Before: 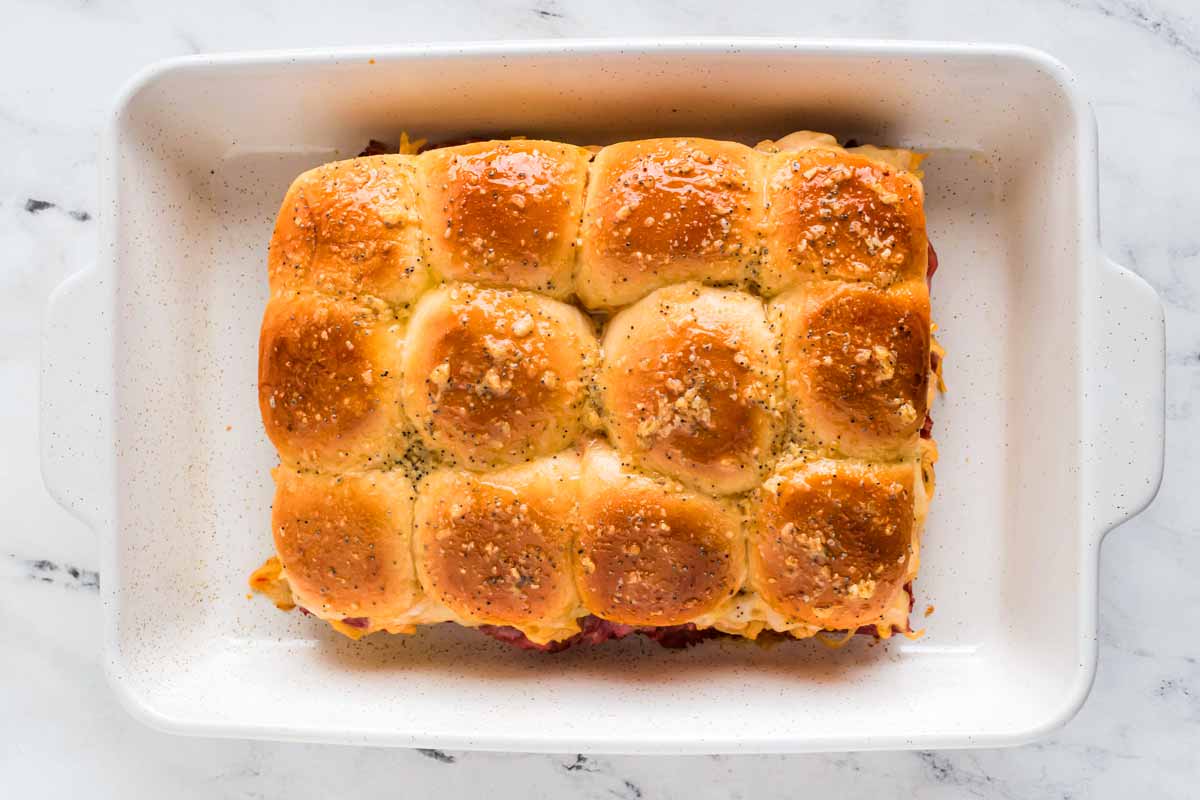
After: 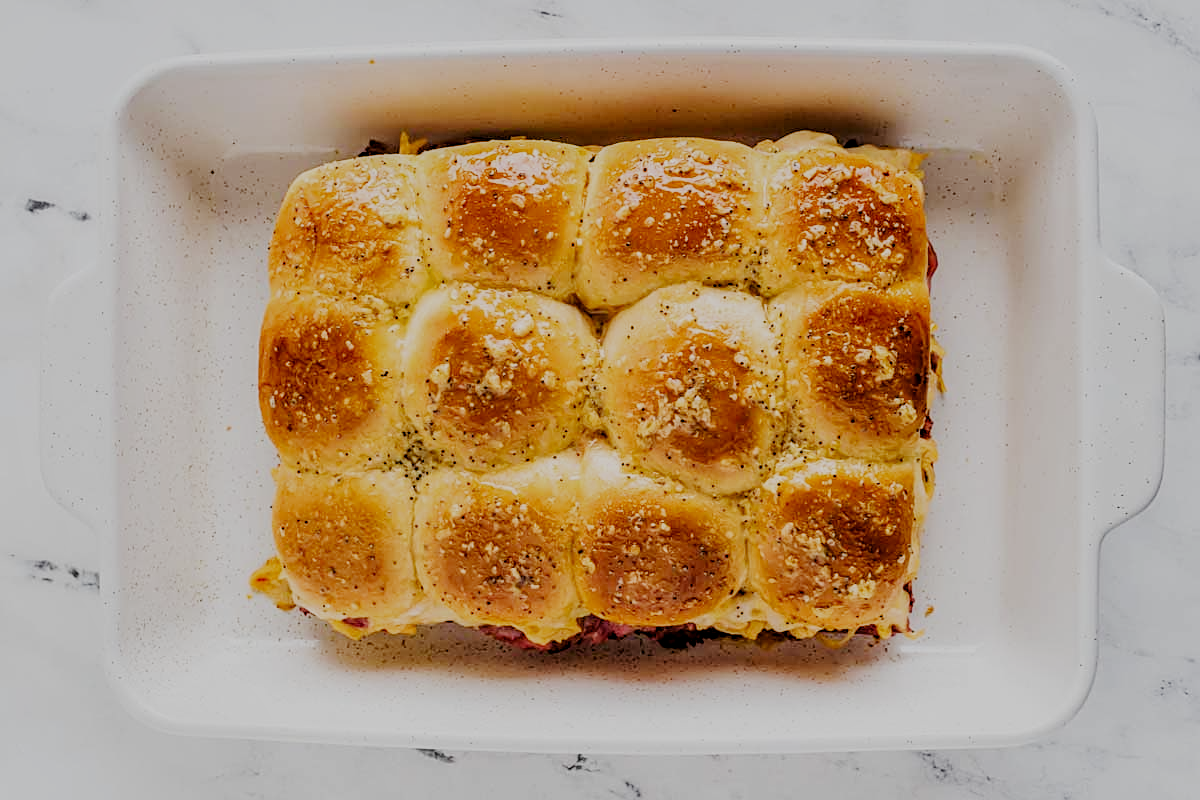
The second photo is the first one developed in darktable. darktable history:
sharpen: amount 0.498
local contrast: on, module defaults
filmic rgb: black relative exposure -6.2 EV, white relative exposure 6.95 EV, hardness 2.24, preserve chrominance no, color science v5 (2021), contrast in shadows safe, contrast in highlights safe
